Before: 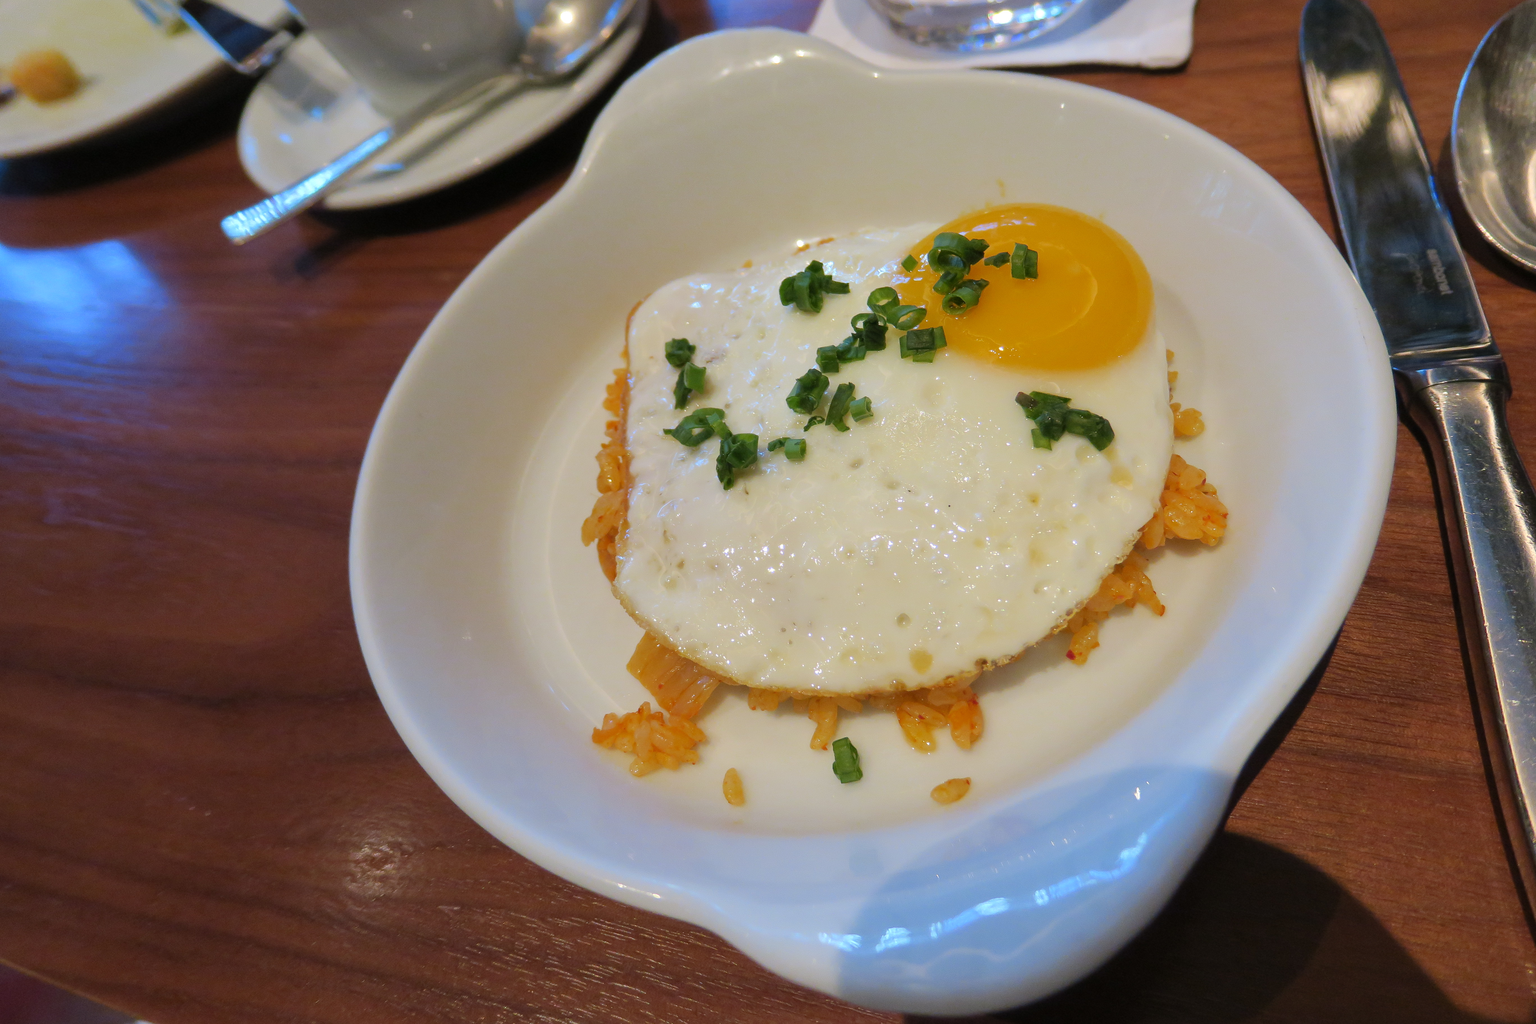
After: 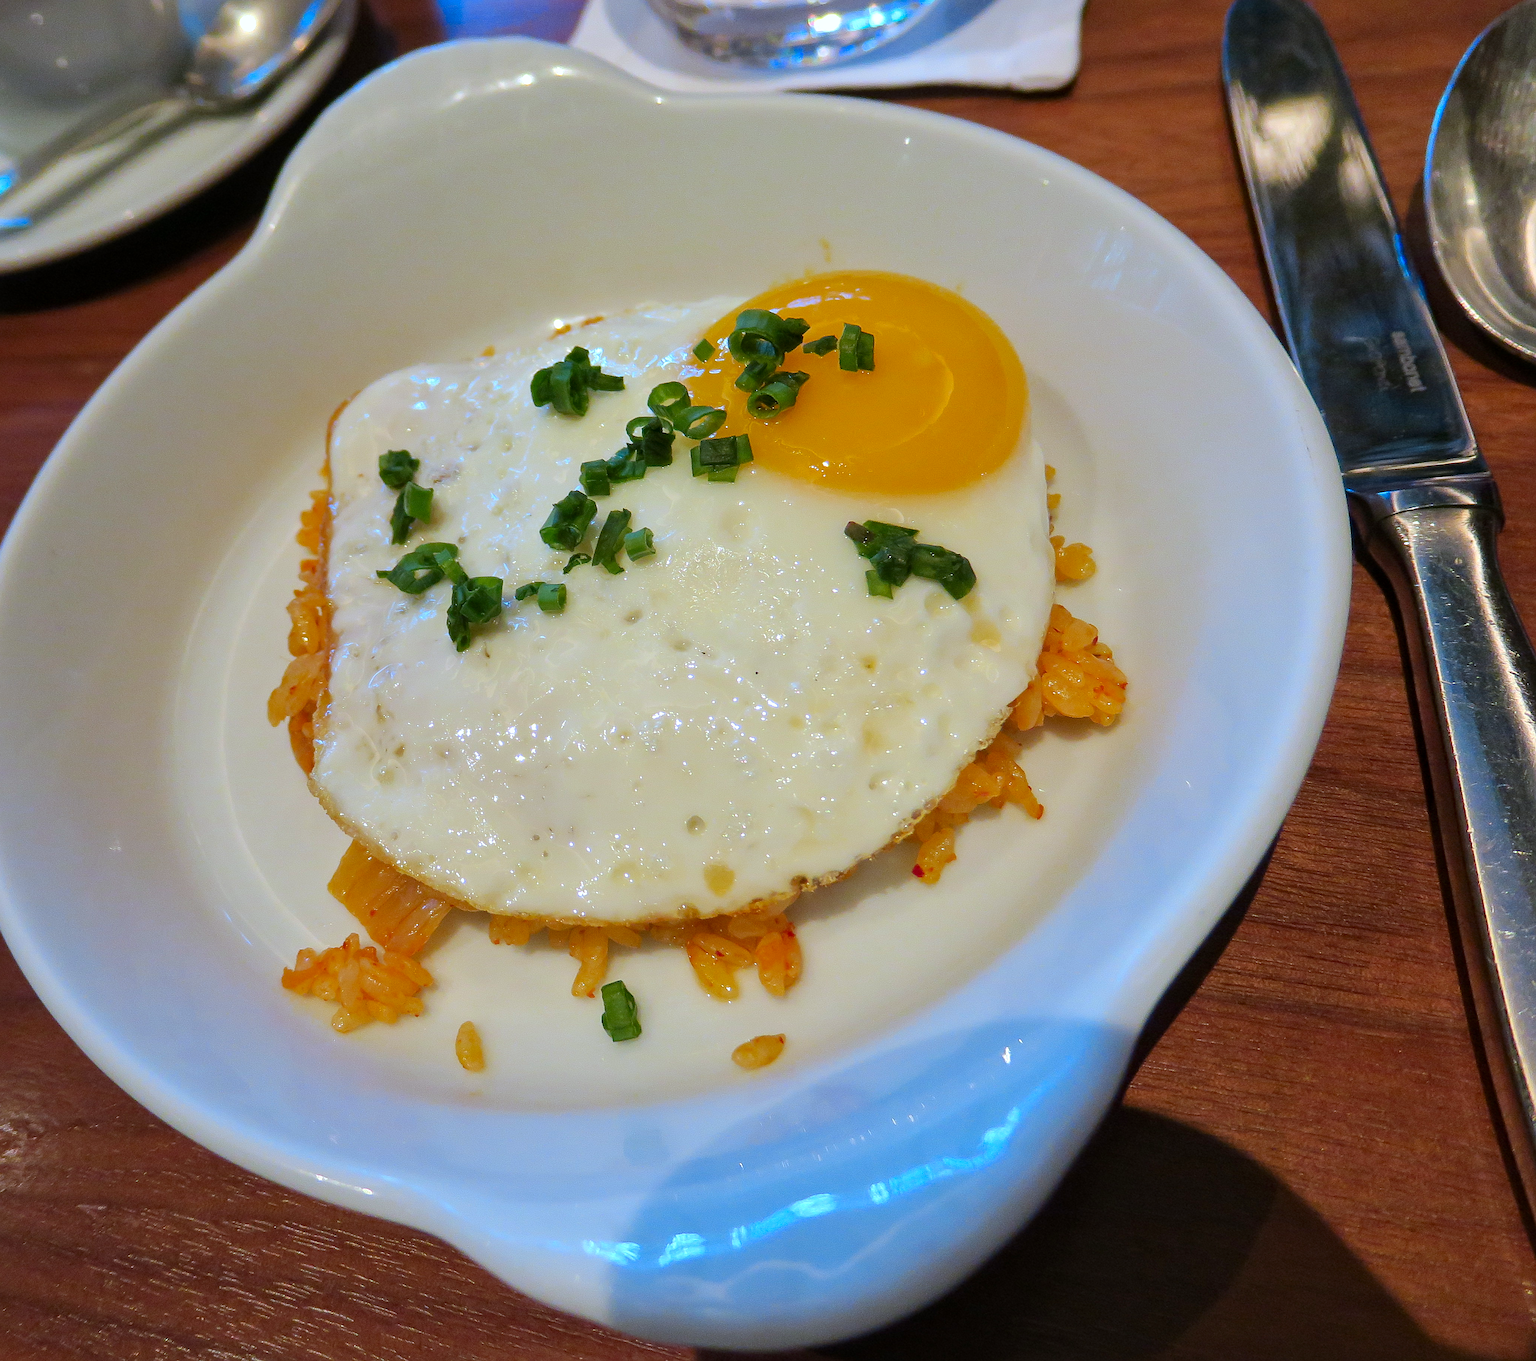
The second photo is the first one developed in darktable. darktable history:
crop and rotate: left 24.775%
sharpen: radius 2.148, amount 0.383, threshold 0.177
exposure: exposure -0.001 EV, compensate highlight preservation false
color correction: highlights a* -3.94, highlights b* -10.67
contrast brightness saturation: contrast 0.08, saturation 0.203
haze removal: strength 0.09, adaptive false
local contrast: mode bilateral grid, contrast 21, coarseness 51, detail 120%, midtone range 0.2
